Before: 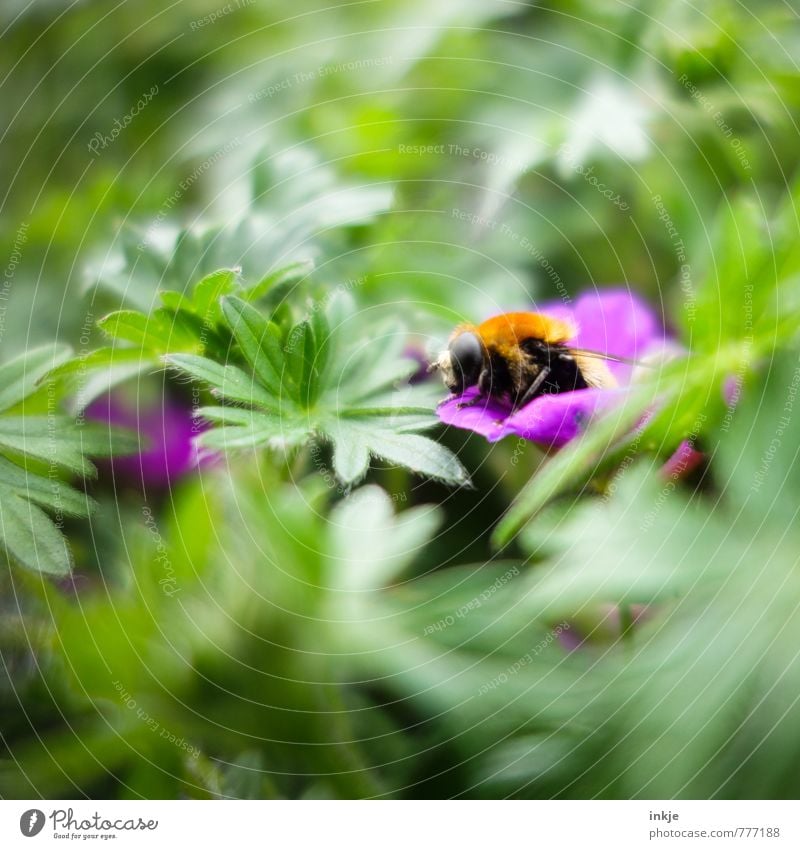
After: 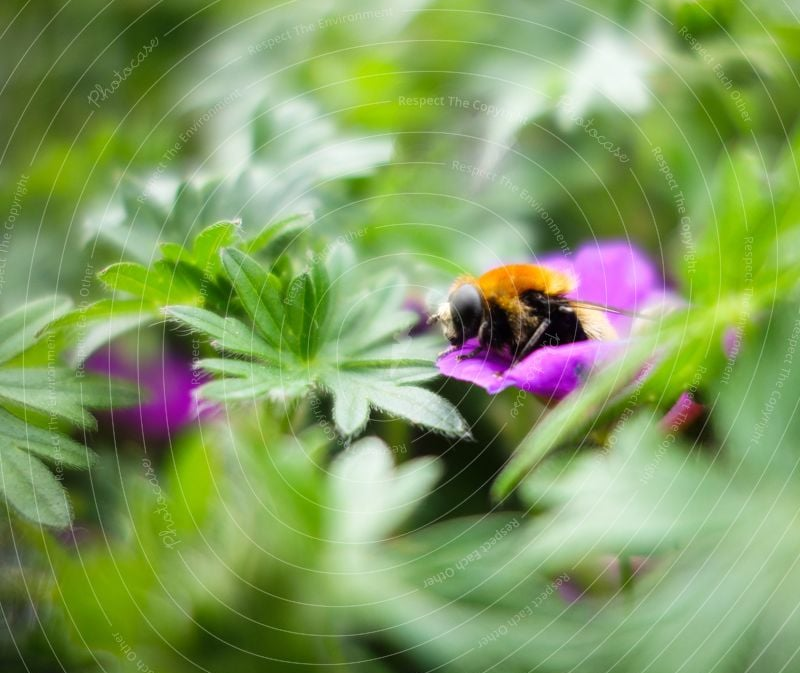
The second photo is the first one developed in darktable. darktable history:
crop and rotate: top 5.662%, bottom 14.964%
